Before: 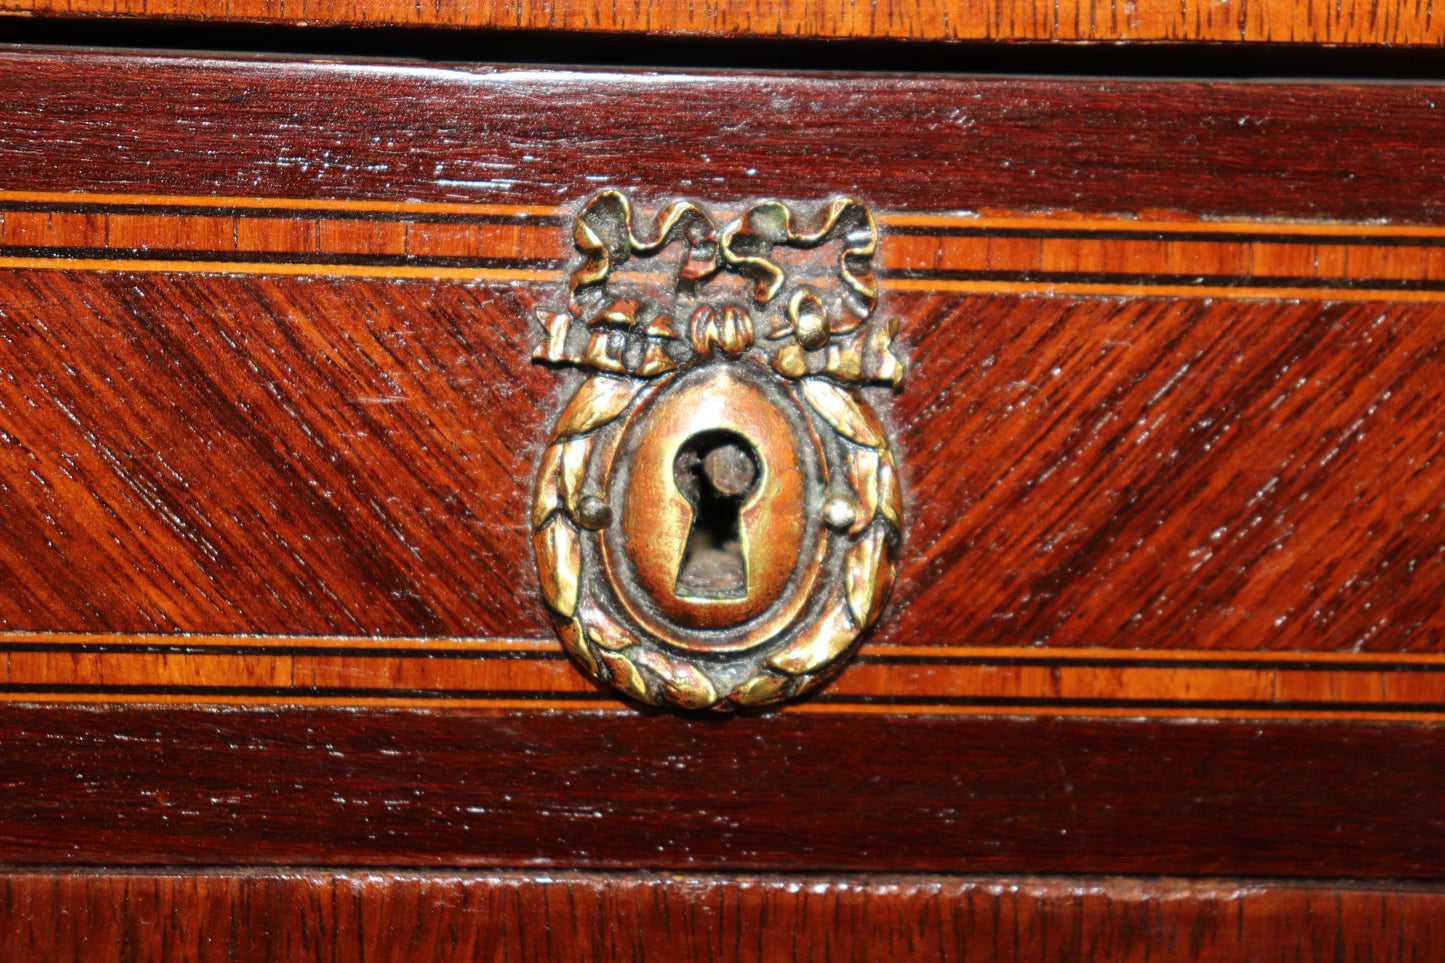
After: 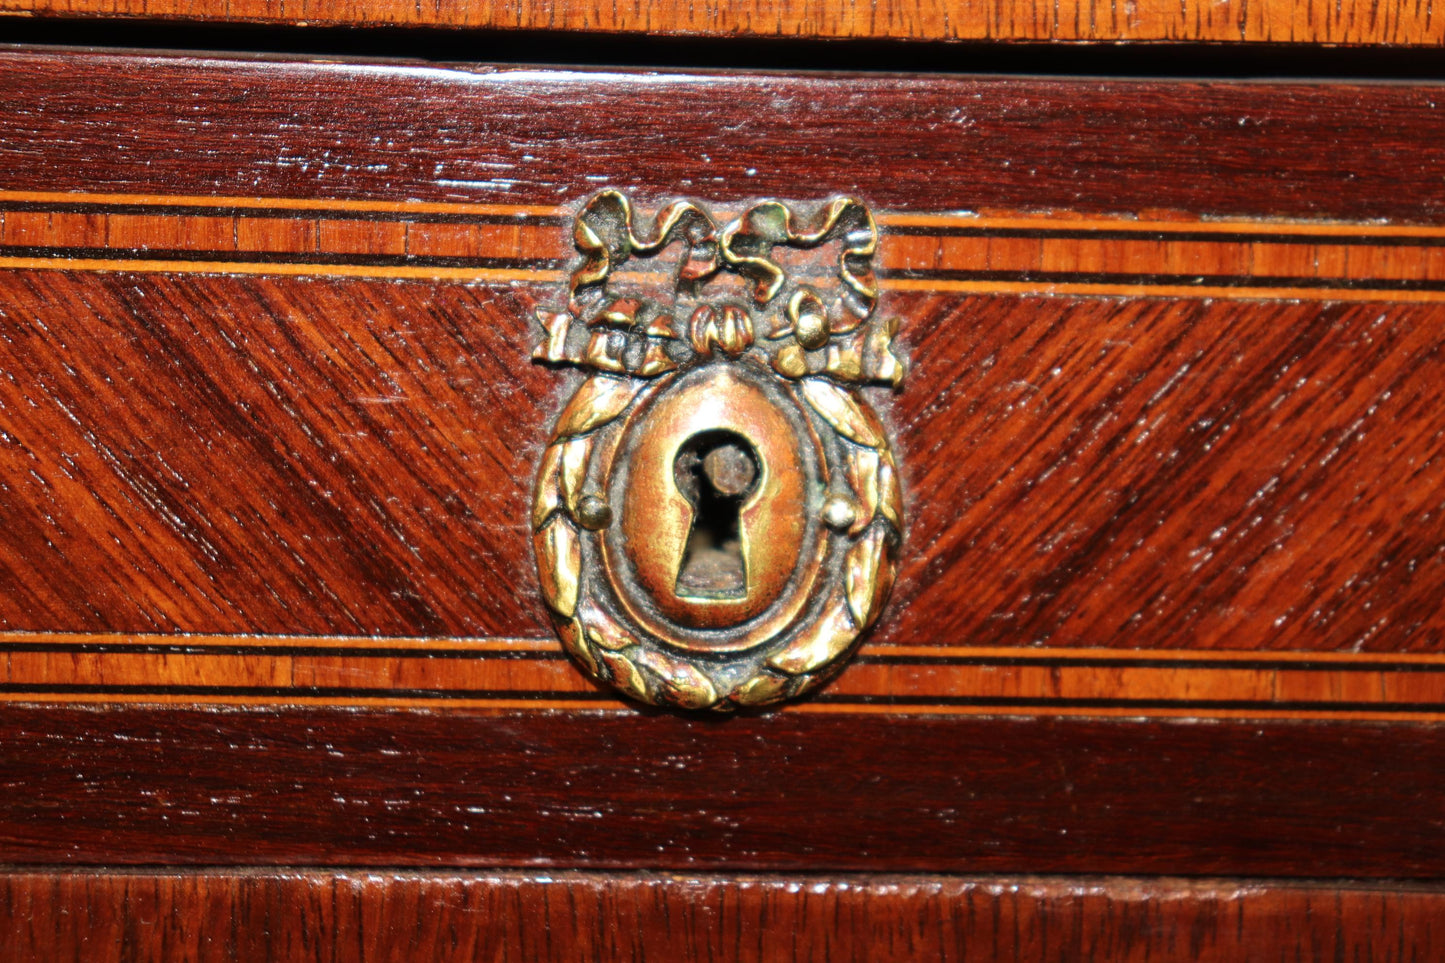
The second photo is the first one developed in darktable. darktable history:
contrast brightness saturation: saturation -0.04
velvia: on, module defaults
